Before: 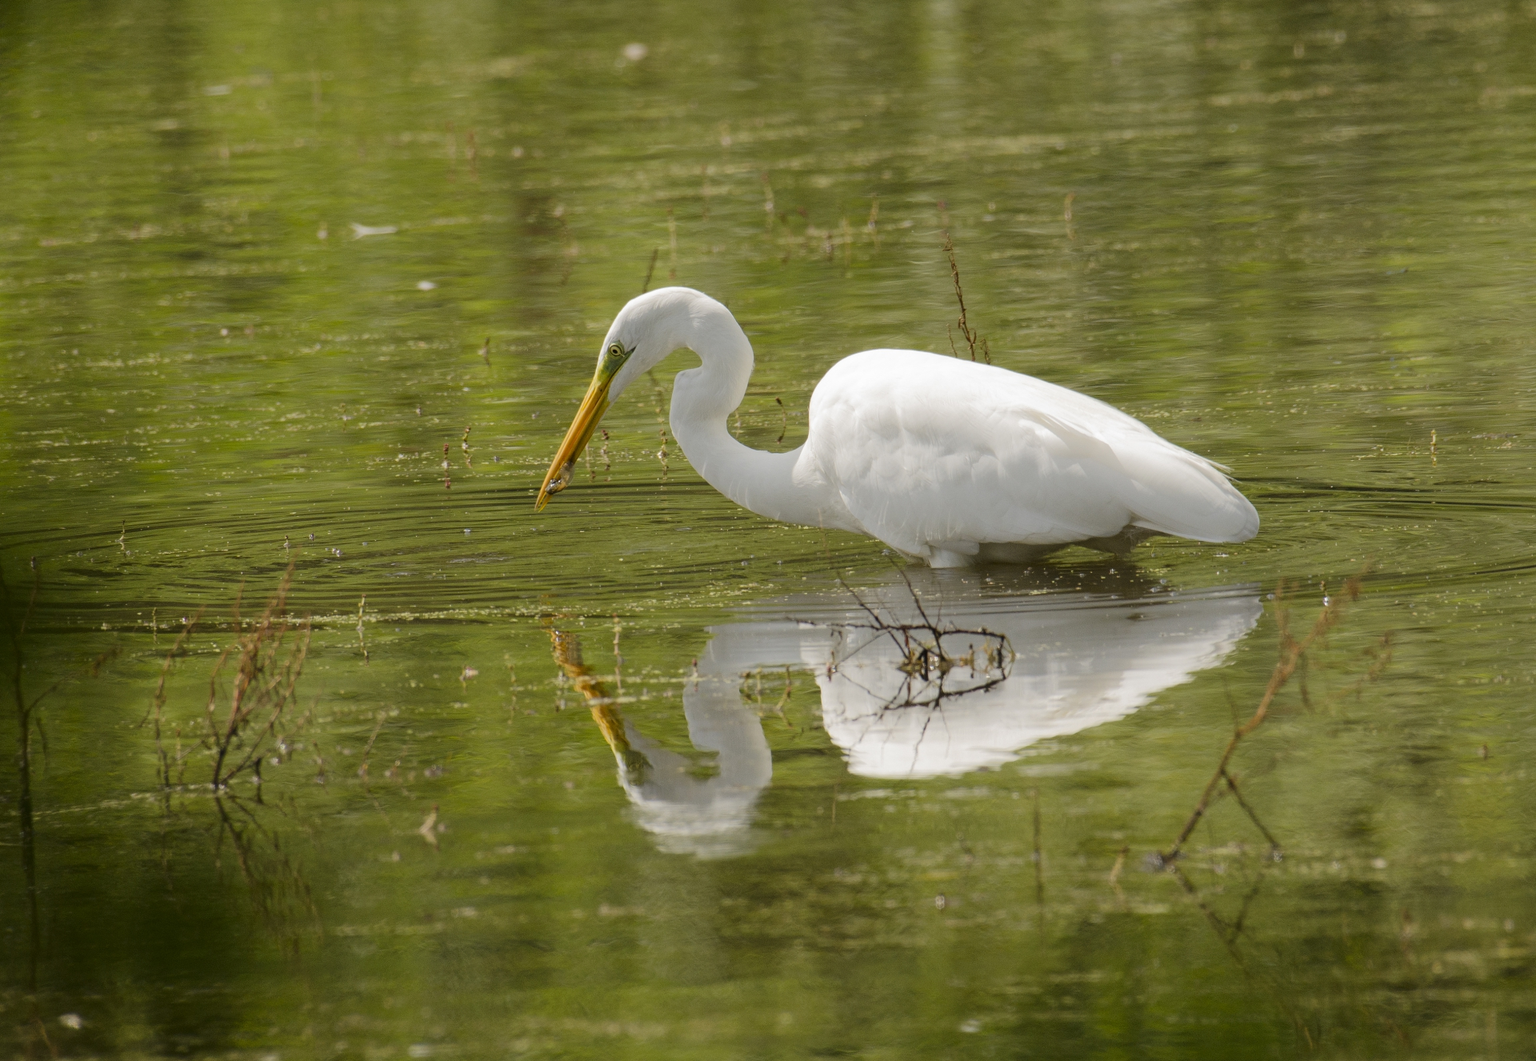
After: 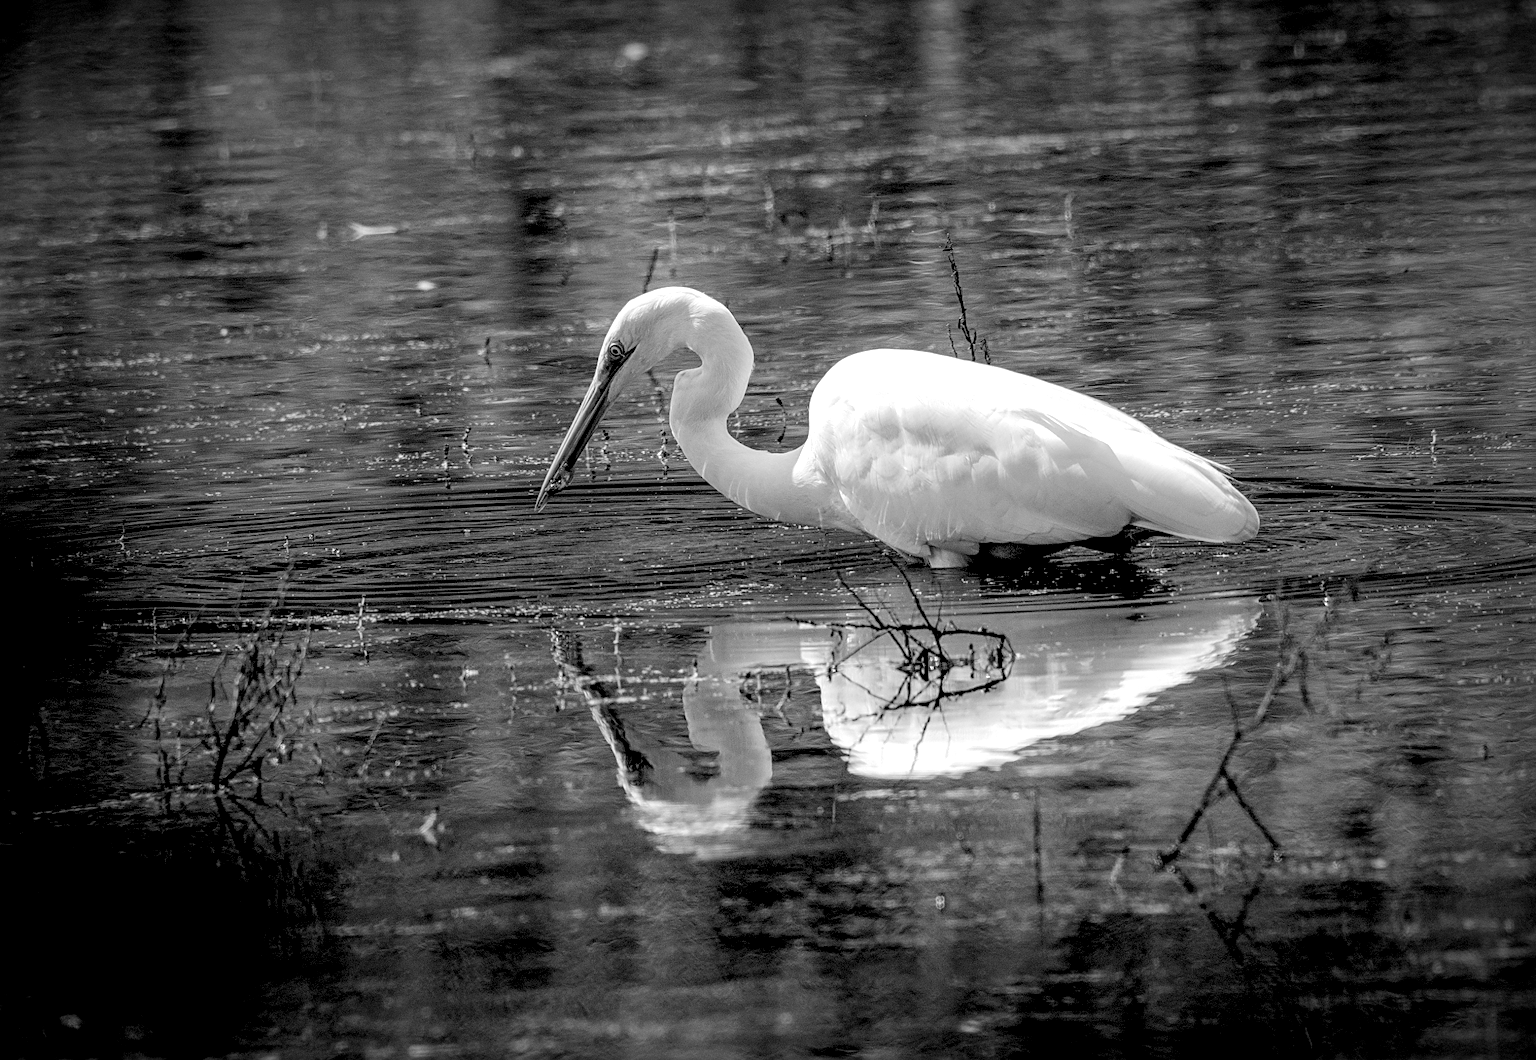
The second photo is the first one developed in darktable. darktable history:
vignetting: fall-off start 67.5%, fall-off radius 67.23%, brightness -0.813, automatic ratio true
exposure: black level correction 0.056, exposure -0.039 EV, compensate highlight preservation false
monochrome: a 1.94, b -0.638
sharpen: on, module defaults
local contrast: highlights 0%, shadows 0%, detail 182%
